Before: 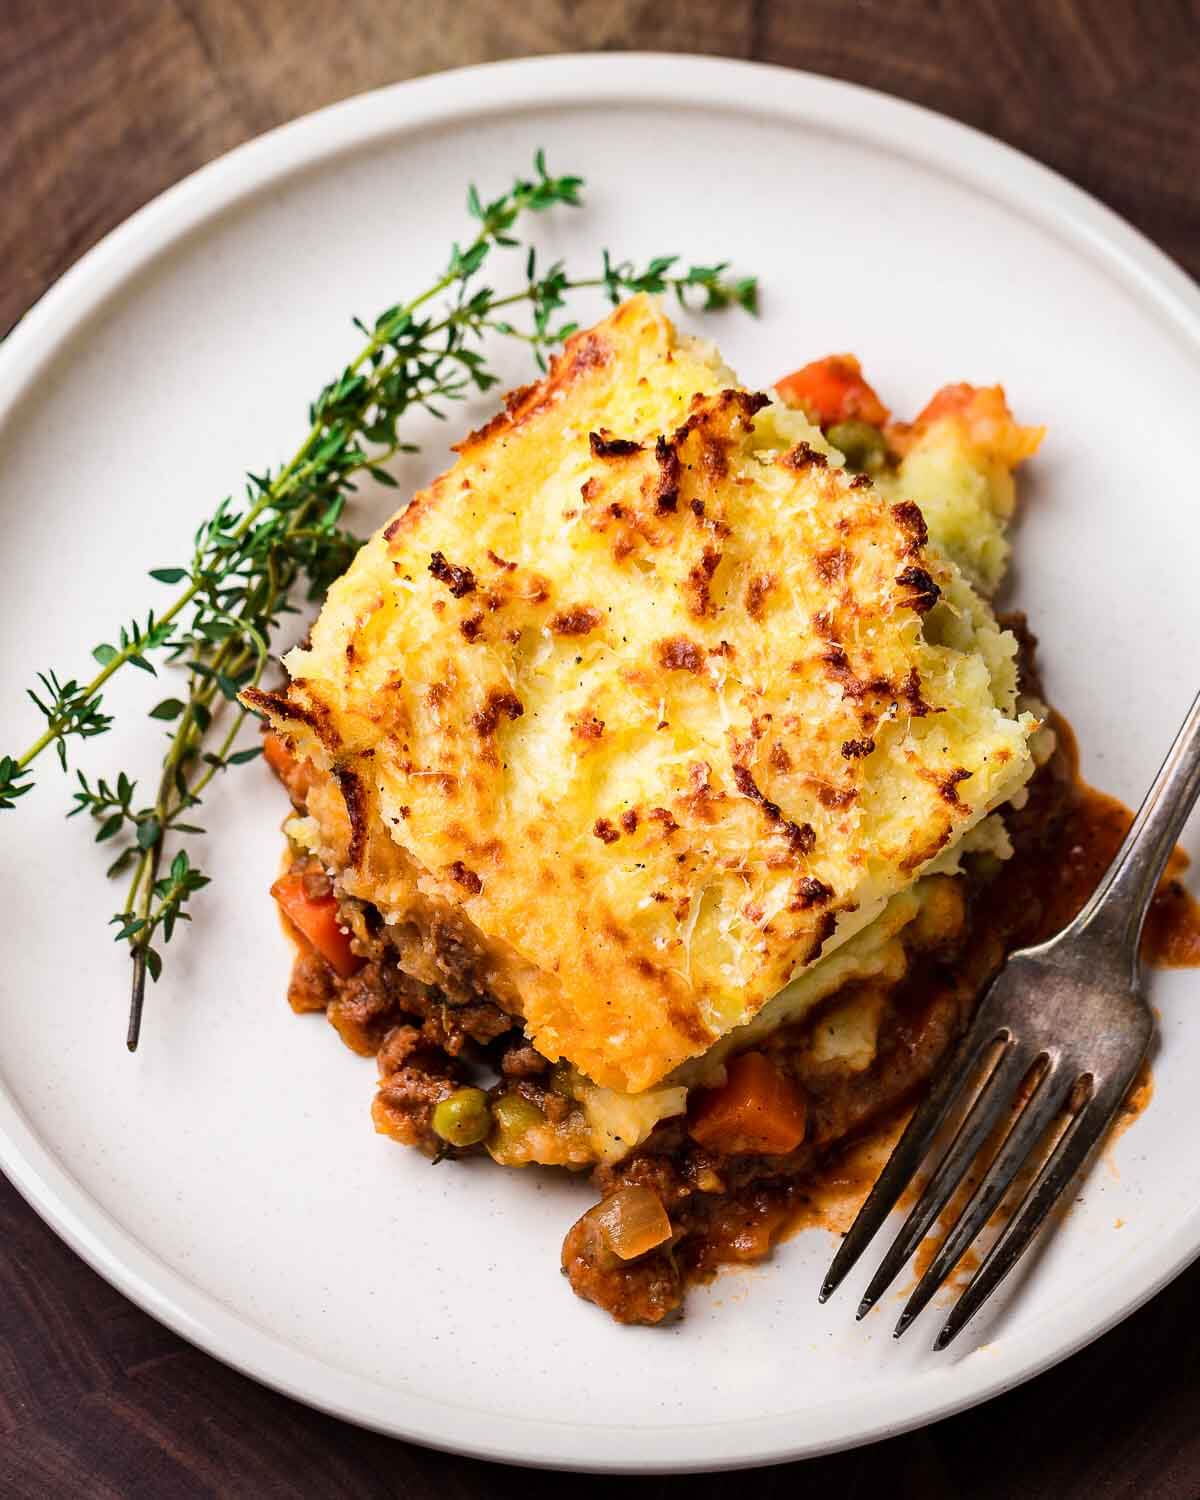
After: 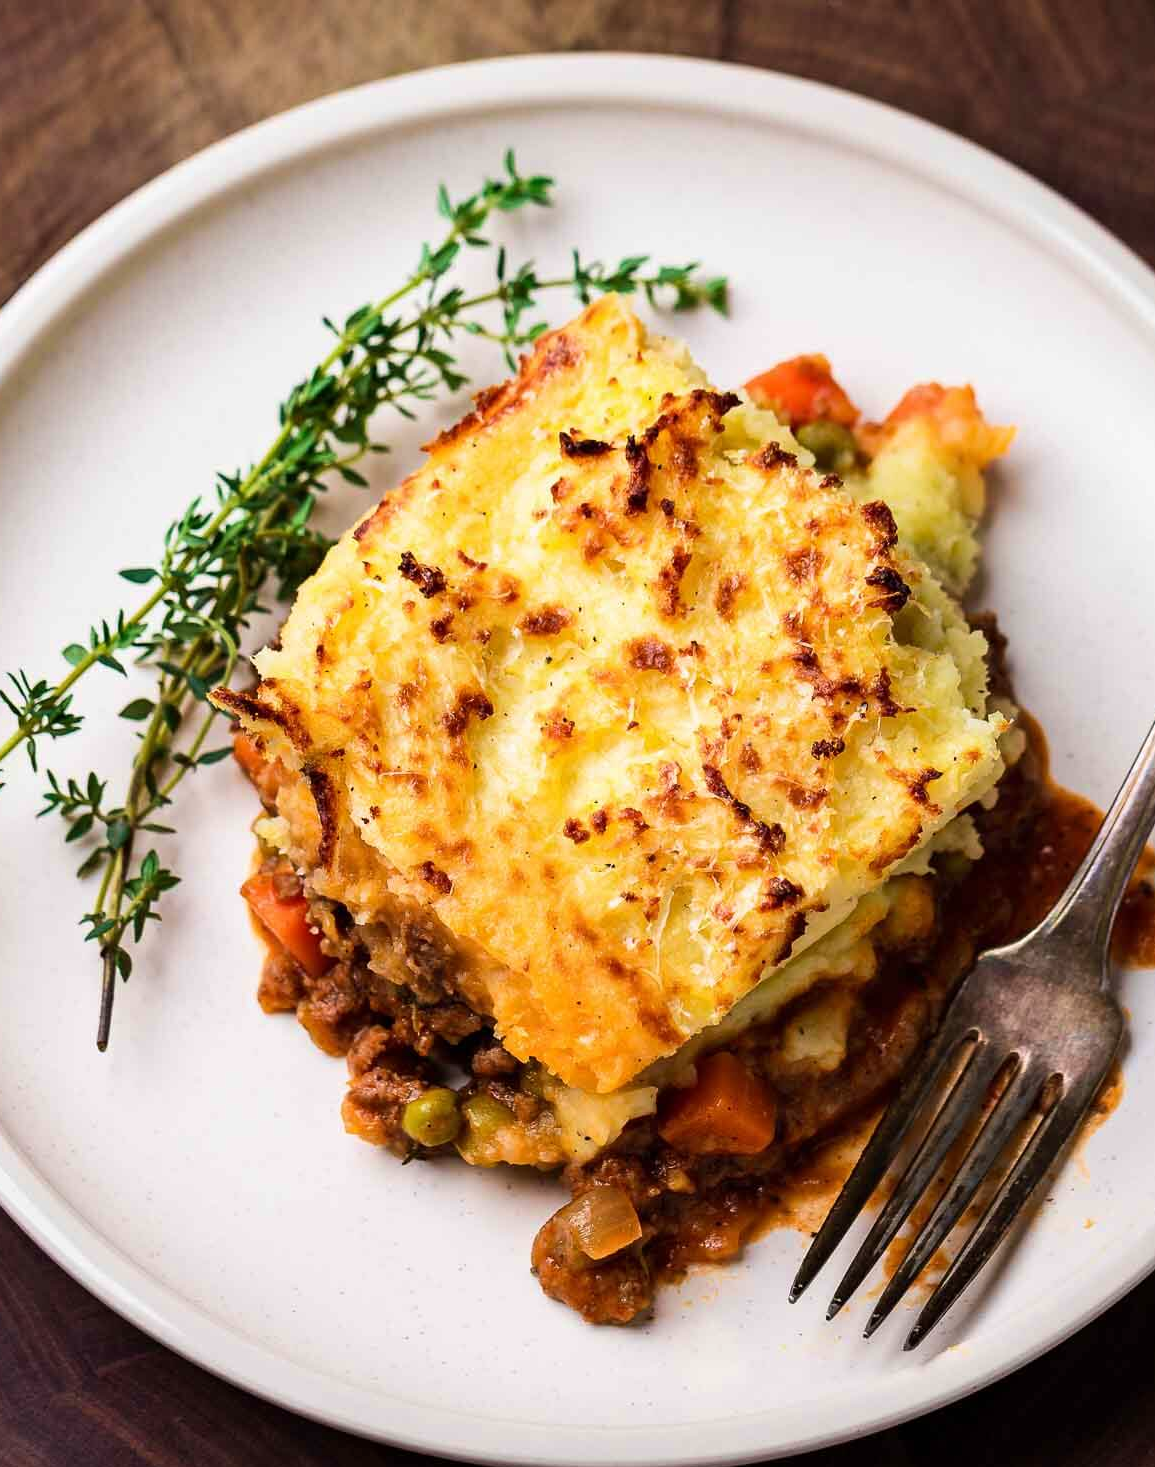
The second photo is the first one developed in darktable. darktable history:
crop and rotate: left 2.565%, right 1.172%, bottom 2.155%
velvia: on, module defaults
exposure: compensate exposure bias true, compensate highlight preservation false
